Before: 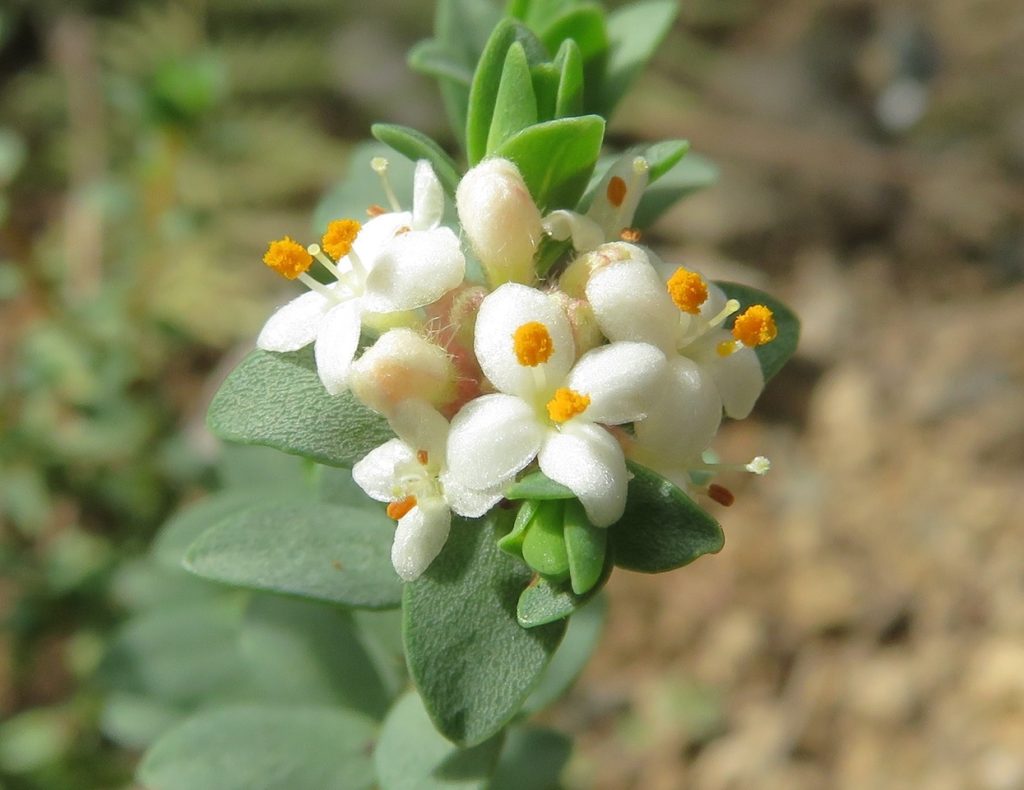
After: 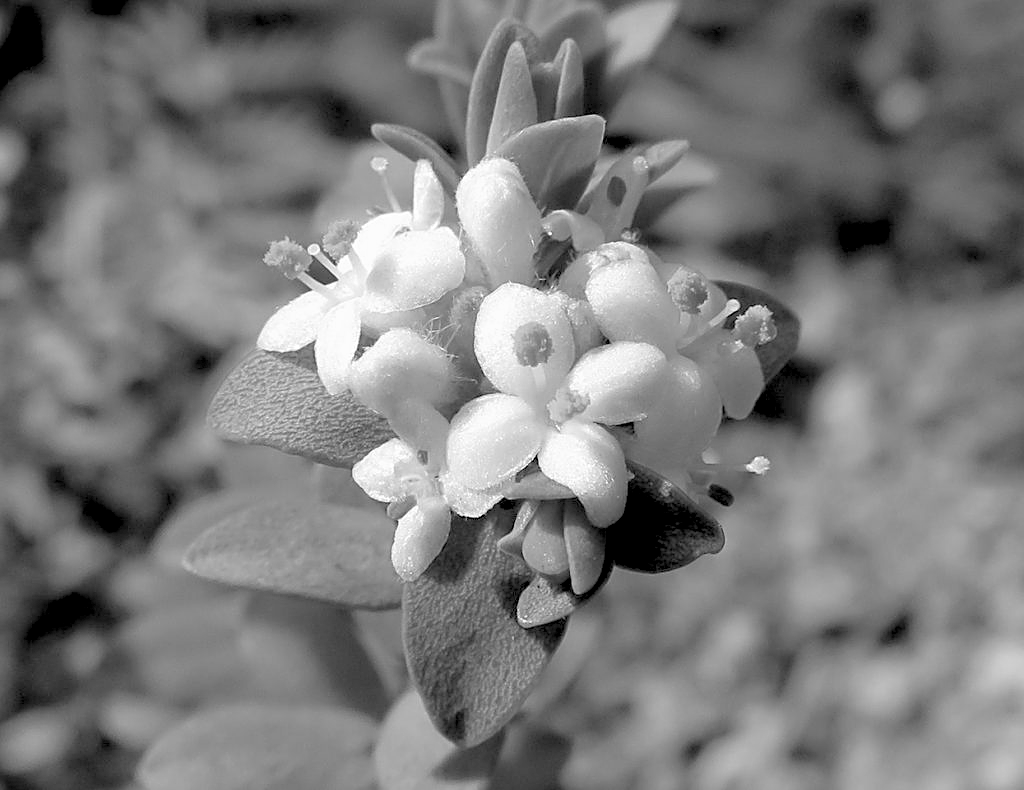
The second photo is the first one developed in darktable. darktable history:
rgb levels: levels [[0.029, 0.461, 0.922], [0, 0.5, 1], [0, 0.5, 1]]
sharpen: on, module defaults
exposure: exposure -0.157 EV, compensate highlight preservation false
monochrome: a 32, b 64, size 2.3, highlights 1
